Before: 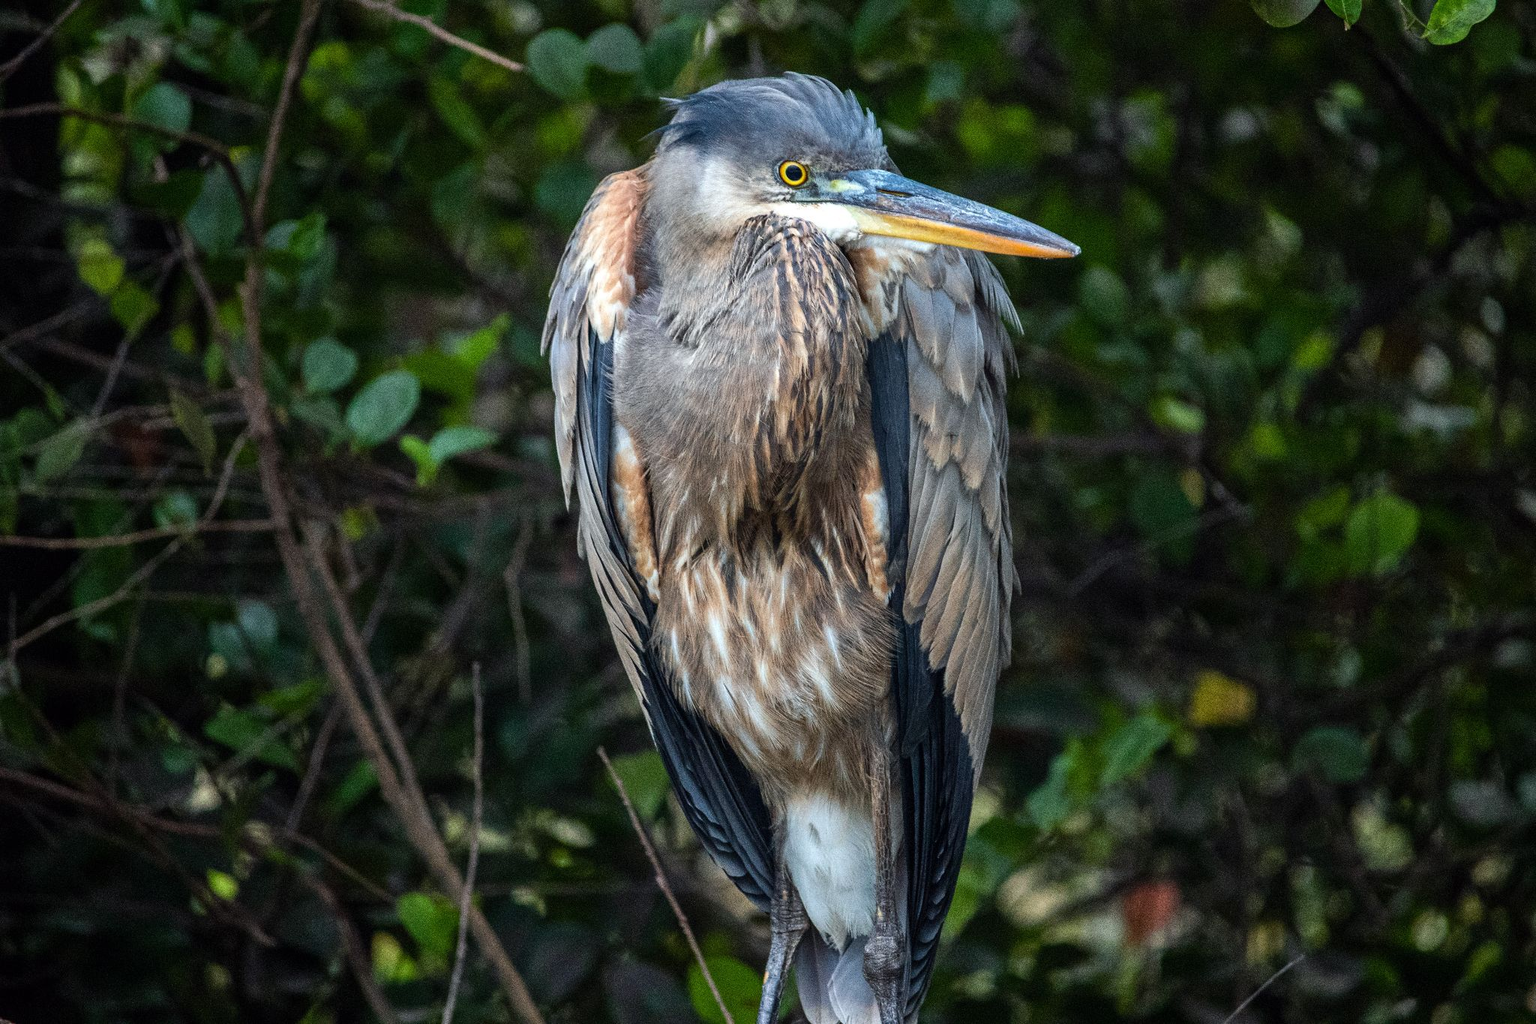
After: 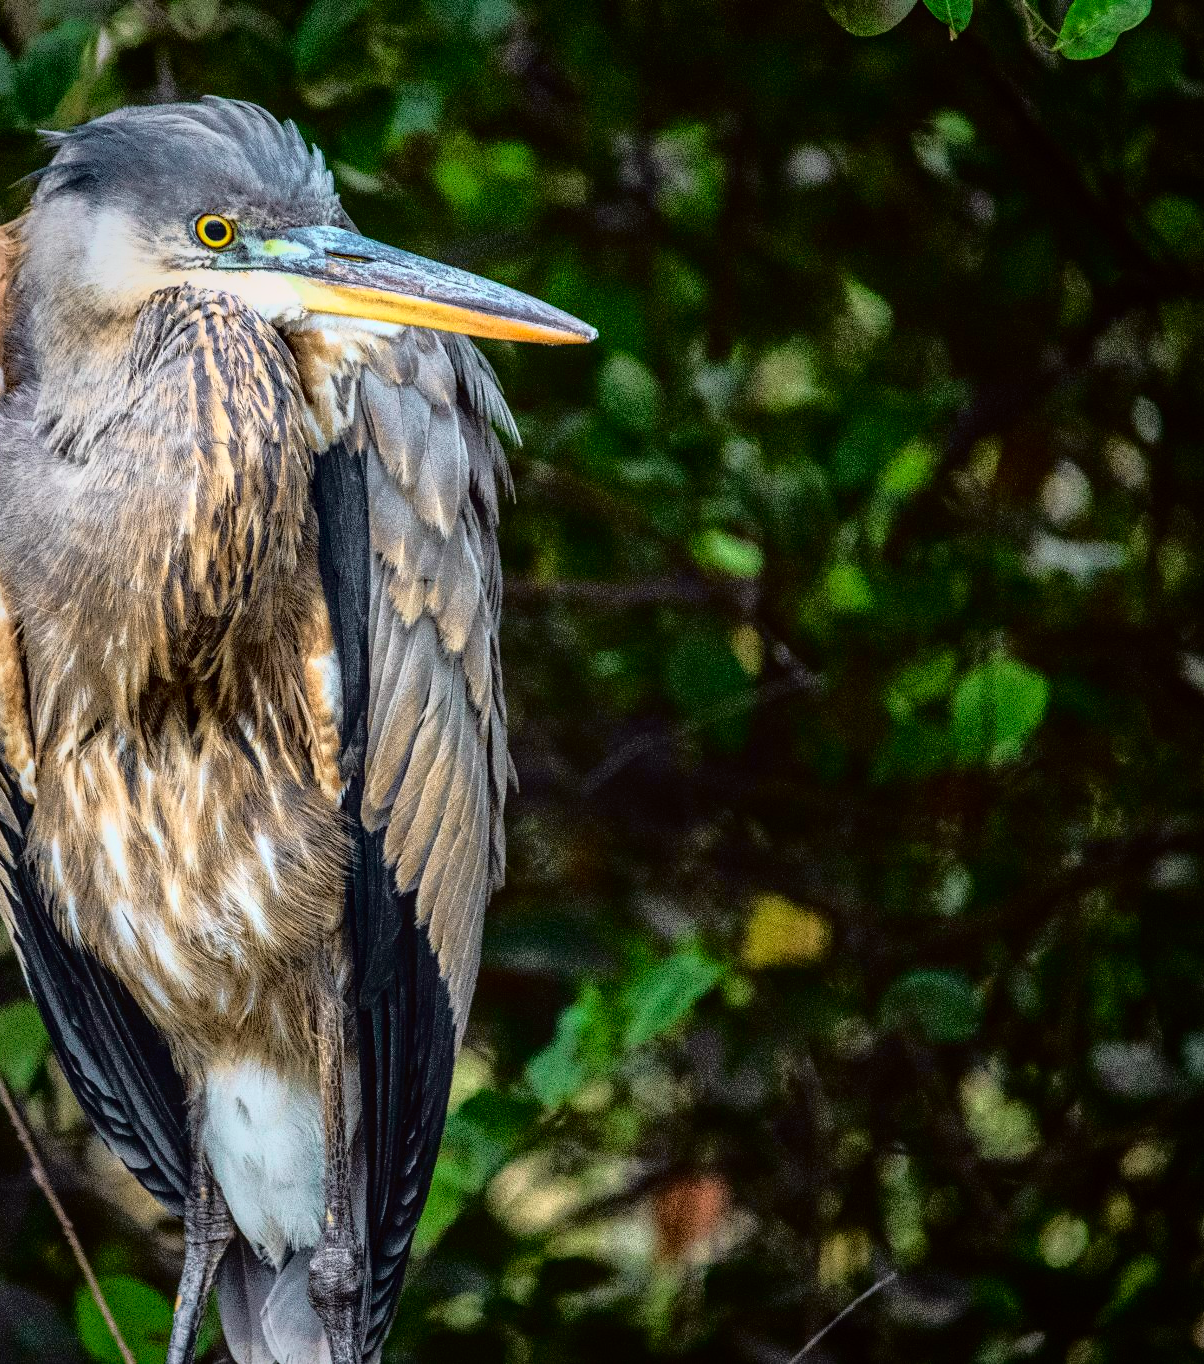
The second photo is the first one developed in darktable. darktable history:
vignetting: fall-off start 67.16%, brightness -0.391, saturation 0.017, width/height ratio 1.008
crop: left 41.173%
tone curve: curves: ch0 [(0, 0.015) (0.091, 0.055) (0.184, 0.159) (0.304, 0.382) (0.492, 0.579) (0.628, 0.755) (0.832, 0.932) (0.984, 0.963)]; ch1 [(0, 0) (0.34, 0.235) (0.493, 0.5) (0.554, 0.56) (0.764, 0.815) (1, 1)]; ch2 [(0, 0) (0.44, 0.458) (0.476, 0.477) (0.542, 0.586) (0.674, 0.724) (1, 1)], color space Lab, independent channels, preserve colors none
local contrast: on, module defaults
